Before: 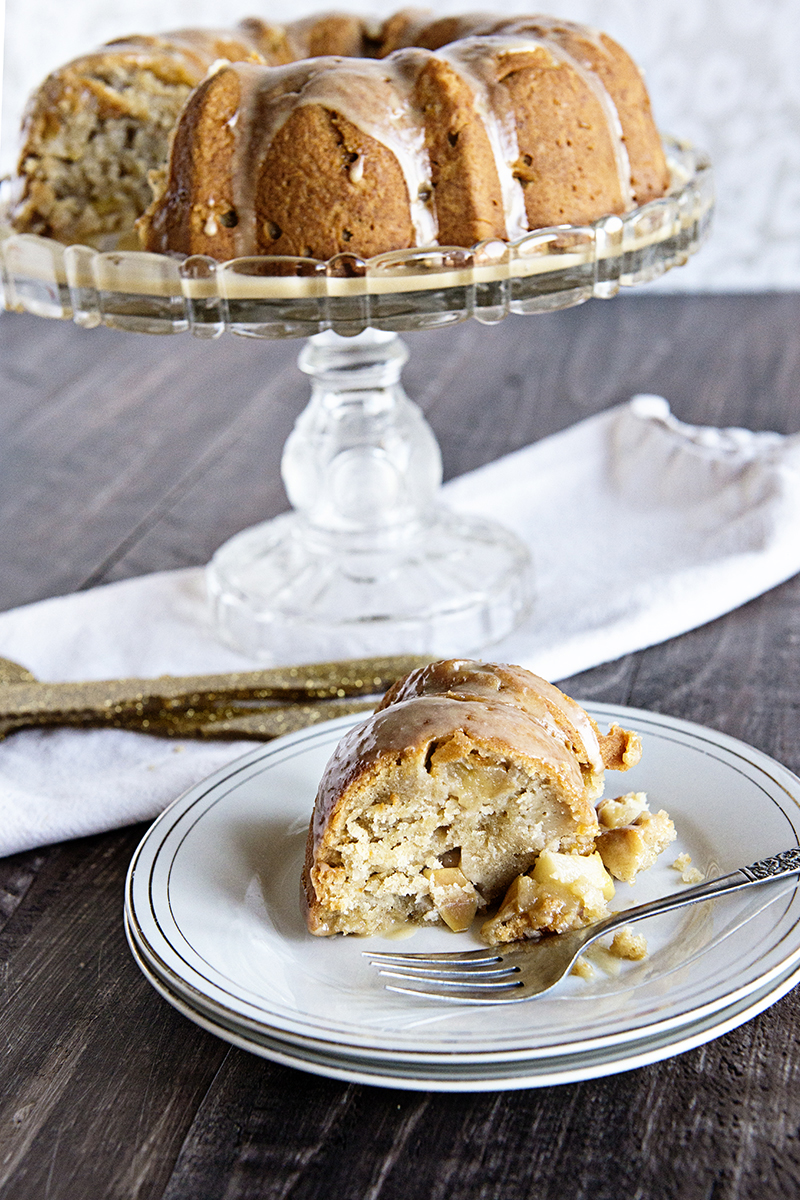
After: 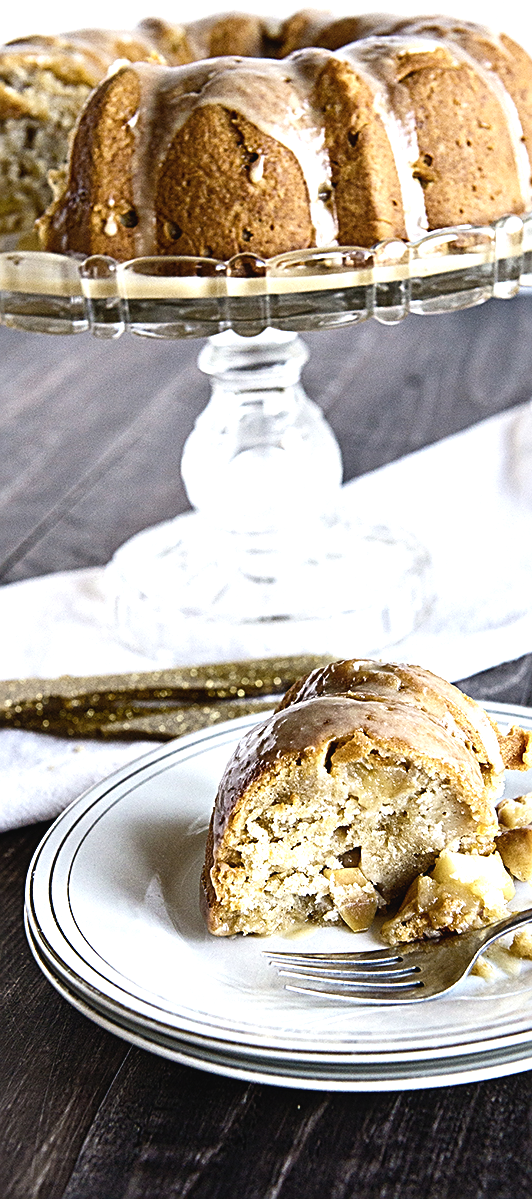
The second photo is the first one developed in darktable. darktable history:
crop and rotate: left 12.555%, right 20.836%
color correction: highlights b* -0.056, saturation 0.825
sharpen: on, module defaults
color balance rgb: global offset › luminance 0.472%, global offset › hue 60.42°, perceptual saturation grading › global saturation 20%, perceptual saturation grading › highlights -25.599%, perceptual saturation grading › shadows 23.967%, perceptual brilliance grading › global brilliance 14.209%, perceptual brilliance grading › shadows -35.412%, global vibrance 20%
